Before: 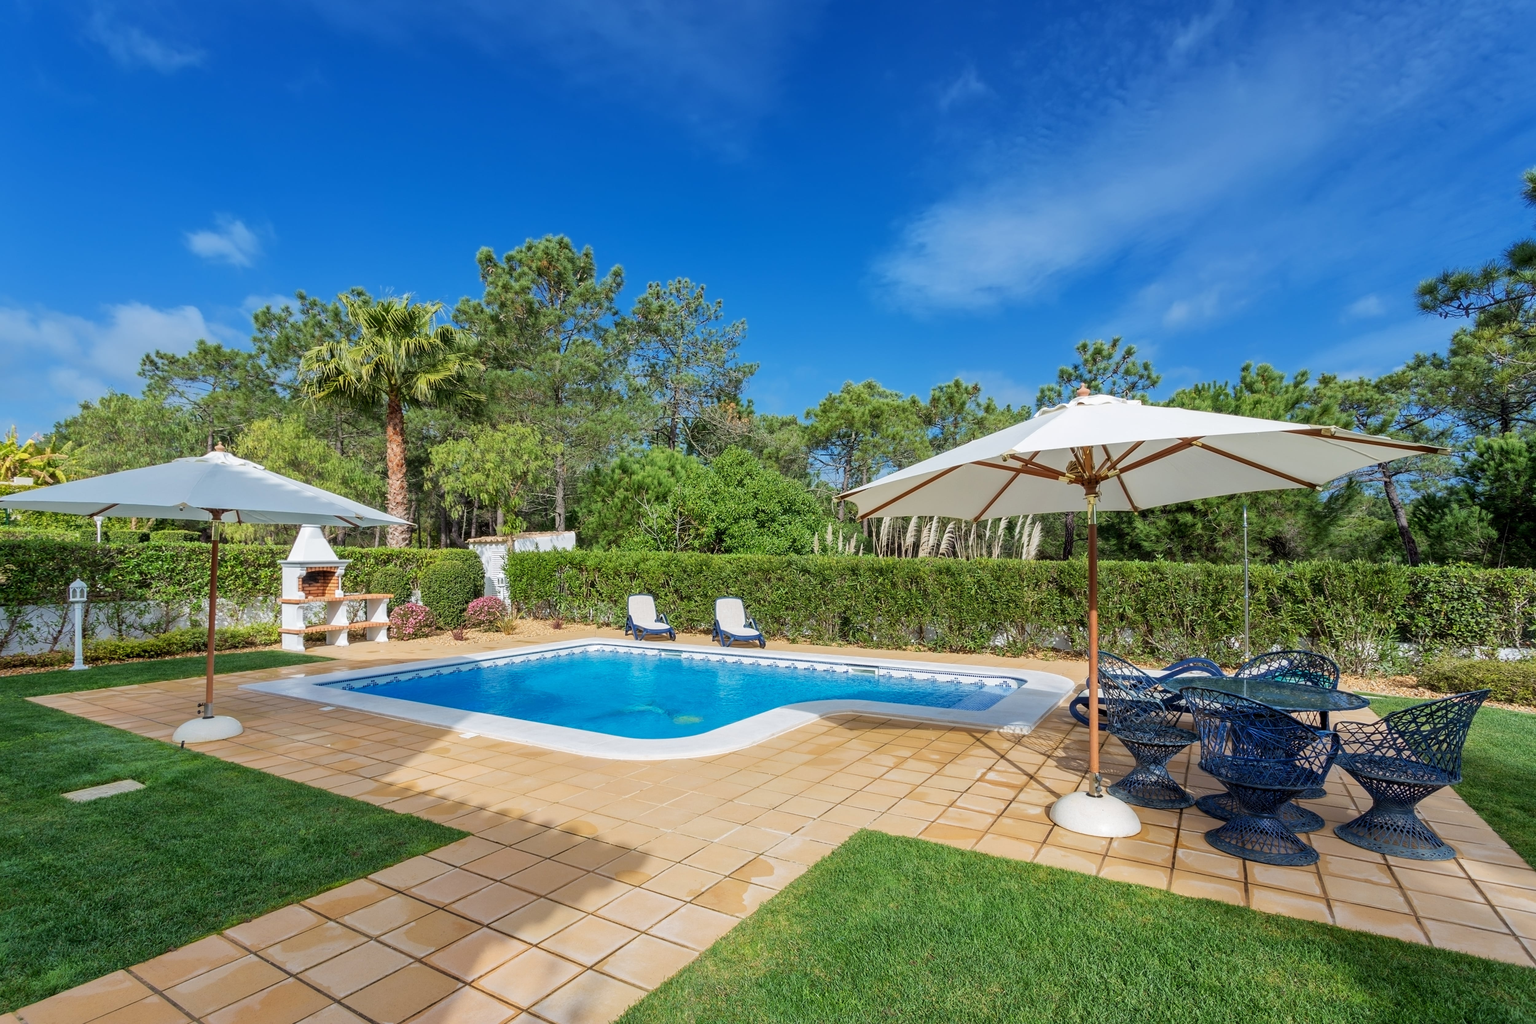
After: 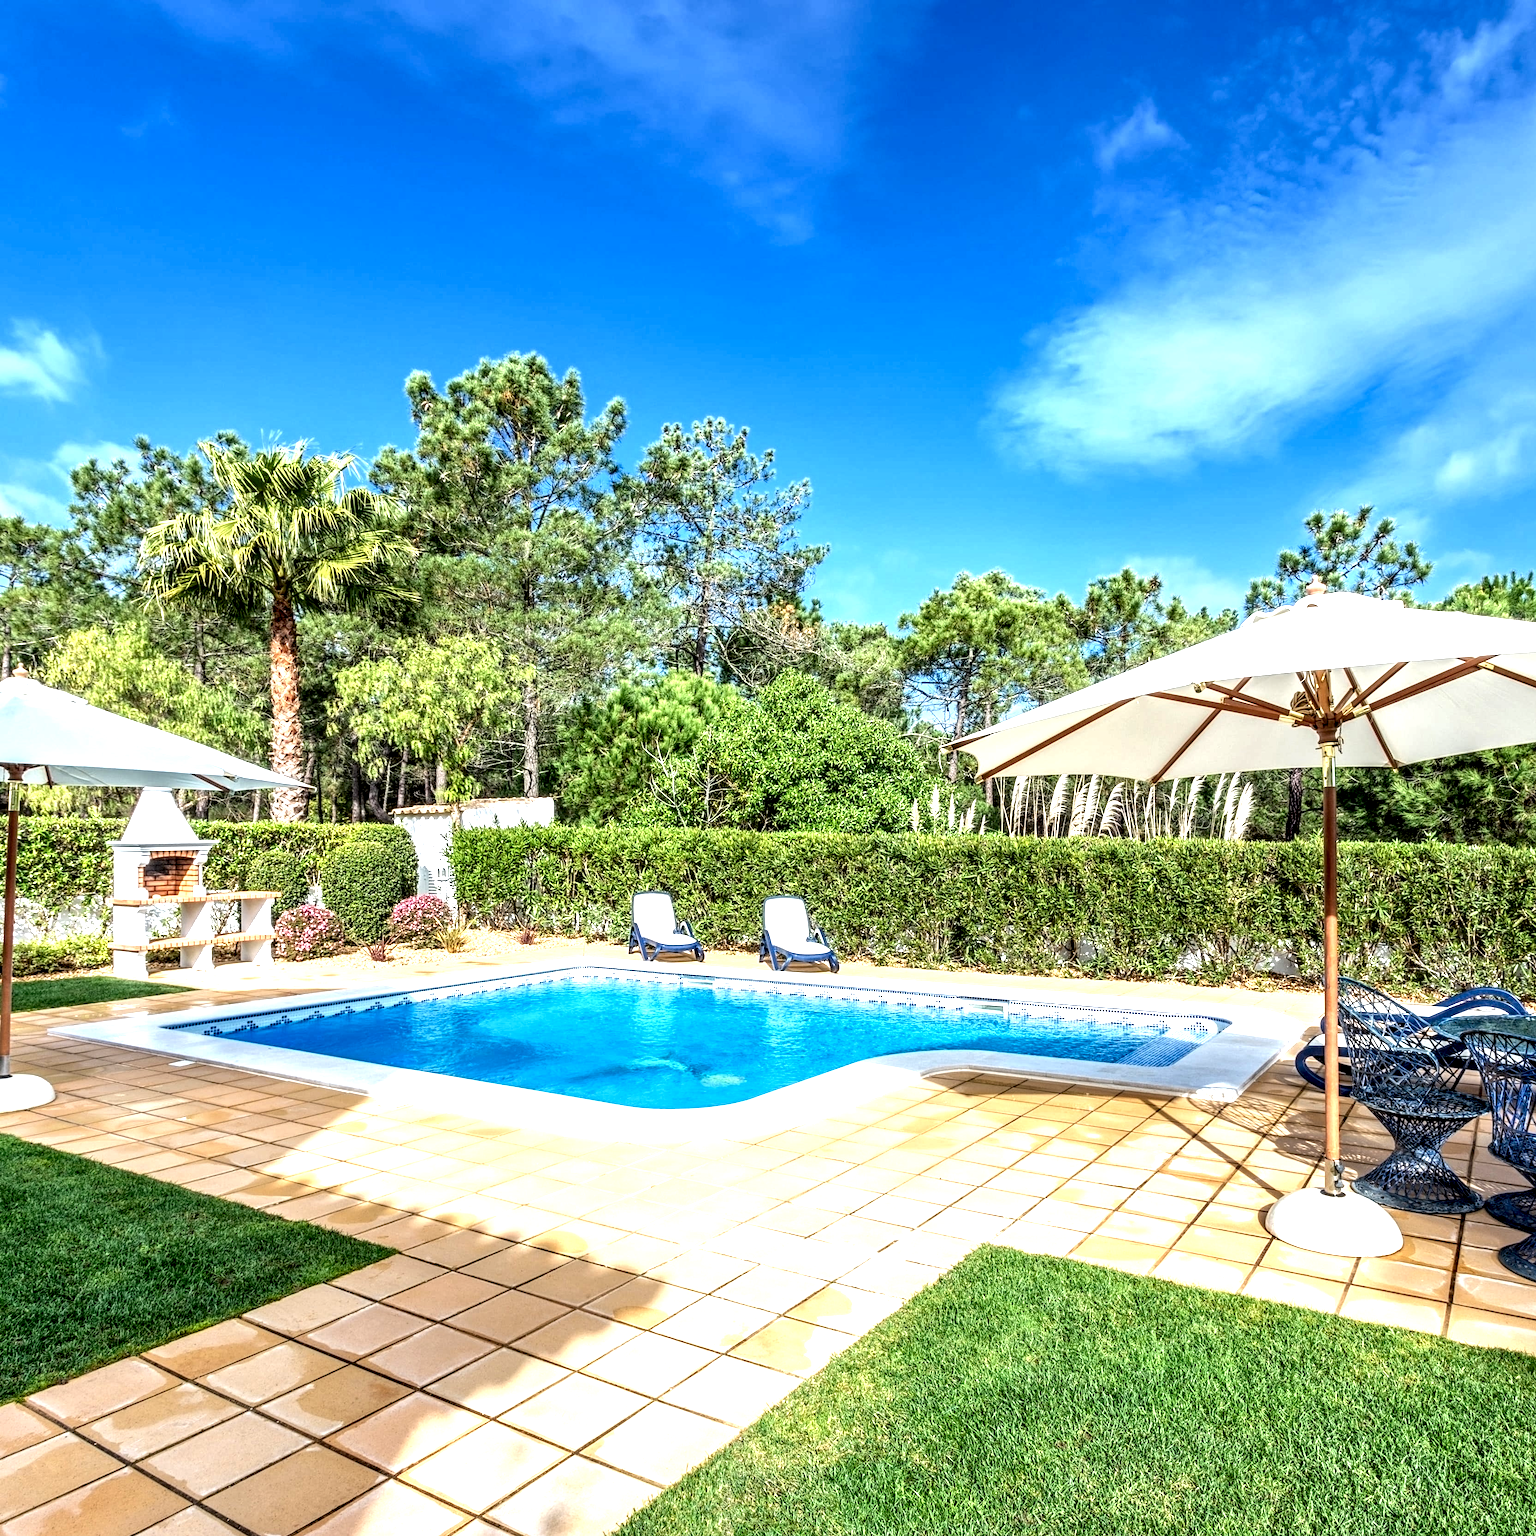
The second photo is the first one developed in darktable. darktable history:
exposure: exposure 1 EV, compensate exposure bias true, compensate highlight preservation false
local contrast: highlights 20%, detail 195%
crop and rotate: left 13.458%, right 19.897%
